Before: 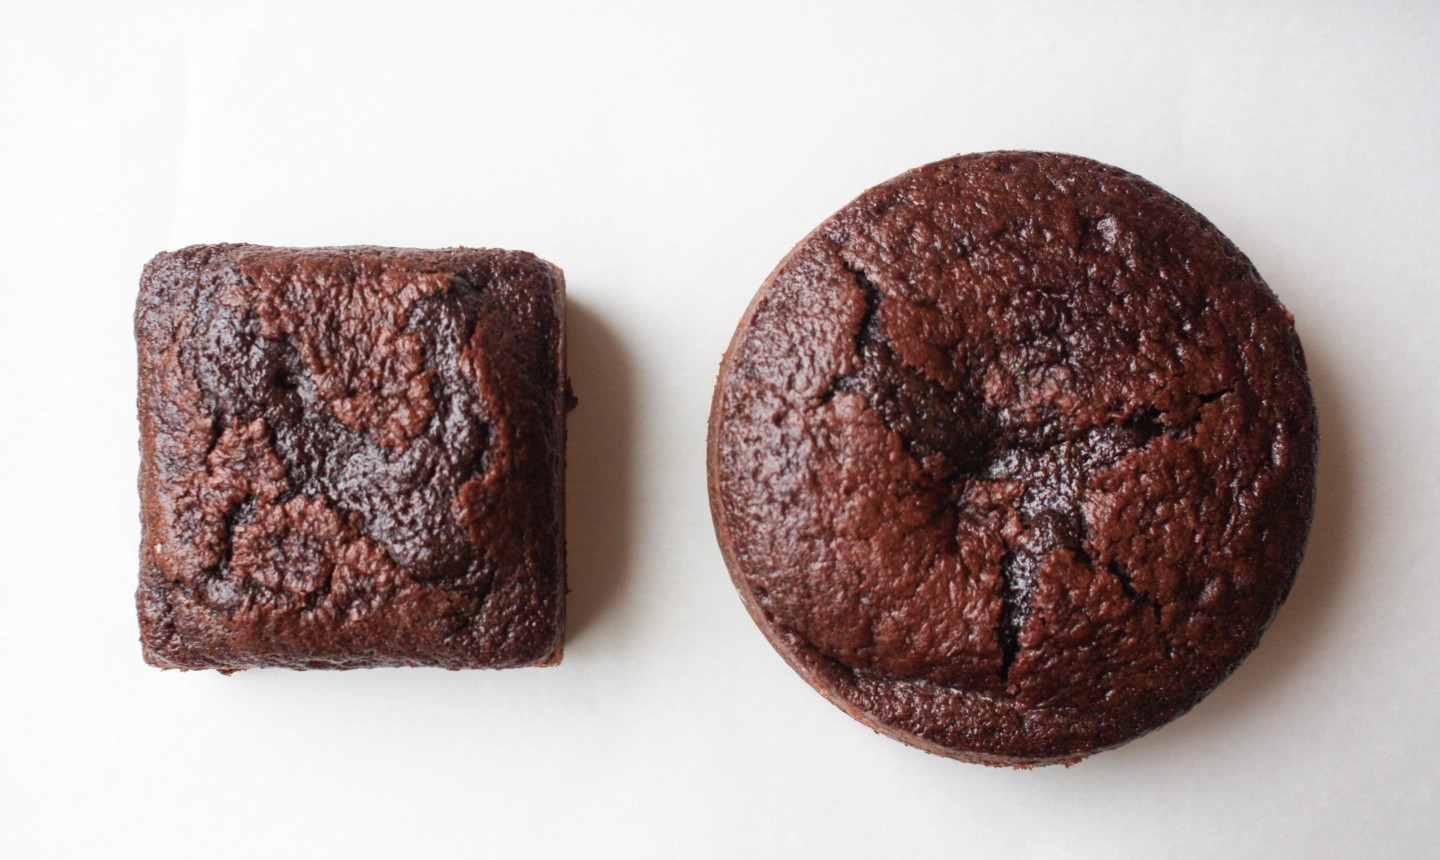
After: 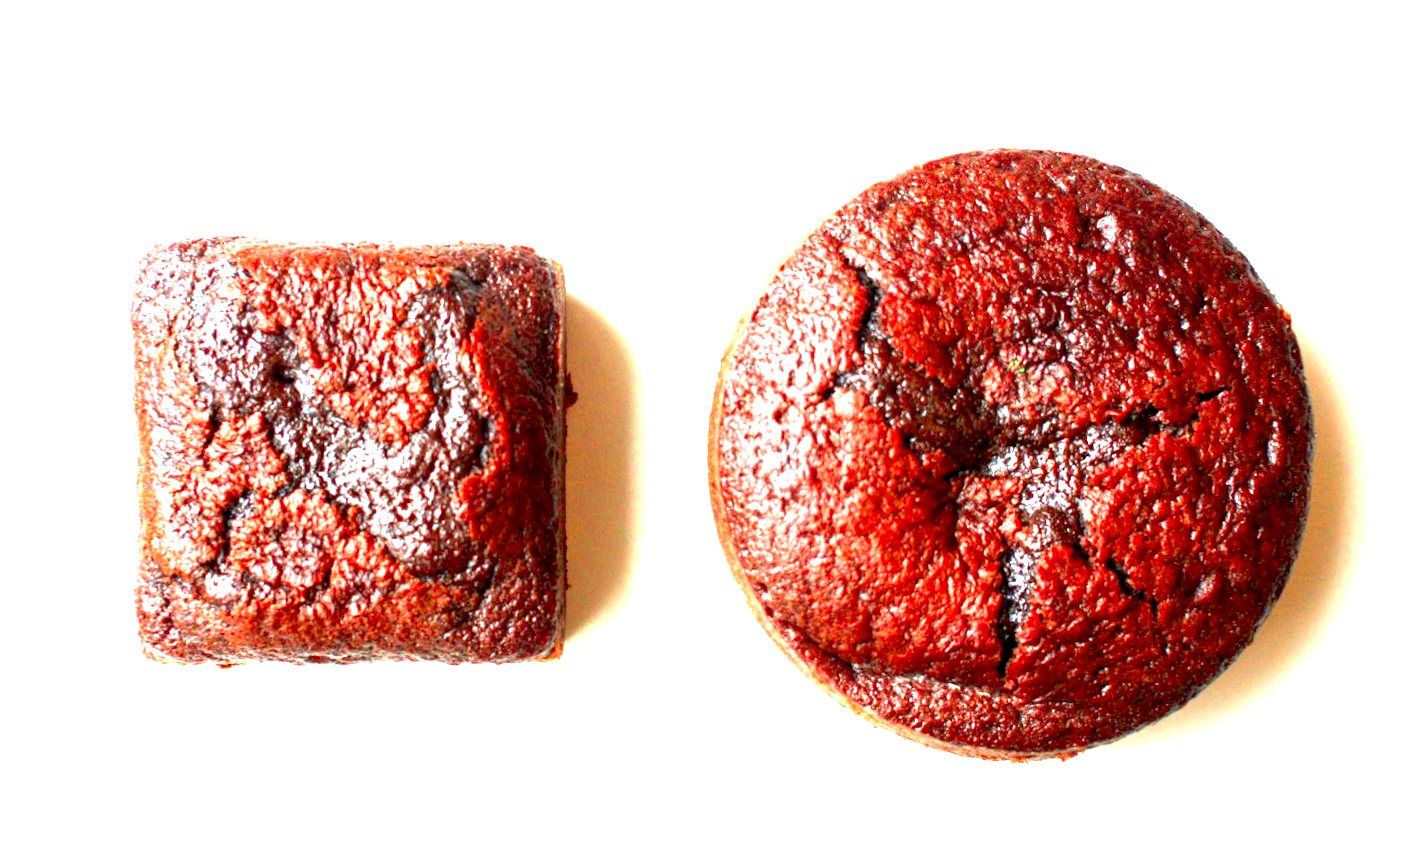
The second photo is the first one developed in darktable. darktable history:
color correction: highlights a* -7.33, highlights b* 1.26, shadows a* -3.55, saturation 1.4
rotate and perspective: rotation 0.174°, lens shift (vertical) 0.013, lens shift (horizontal) 0.019, shear 0.001, automatic cropping original format, crop left 0.007, crop right 0.991, crop top 0.016, crop bottom 0.997
exposure: black level correction 0.005, exposure 2.084 EV, compensate highlight preservation false
color zones: curves: ch0 [(0, 0.613) (0.01, 0.613) (0.245, 0.448) (0.498, 0.529) (0.642, 0.665) (0.879, 0.777) (0.99, 0.613)]; ch1 [(0, 0) (0.143, 0) (0.286, 0) (0.429, 0) (0.571, 0) (0.714, 0) (0.857, 0)], mix -138.01%
